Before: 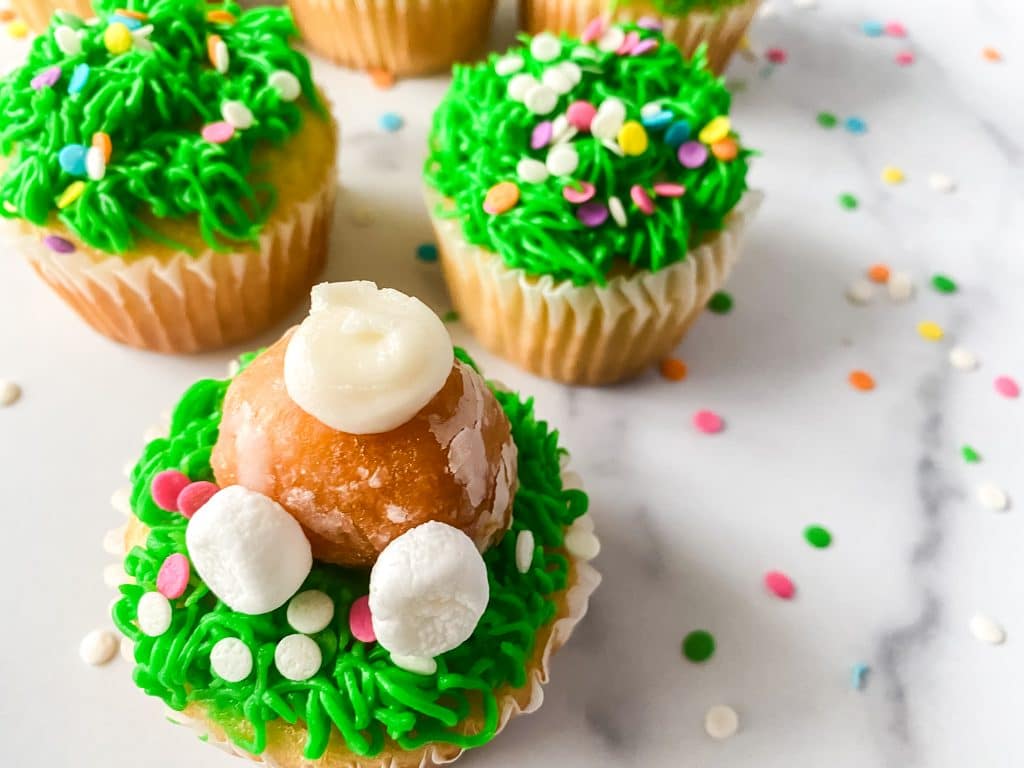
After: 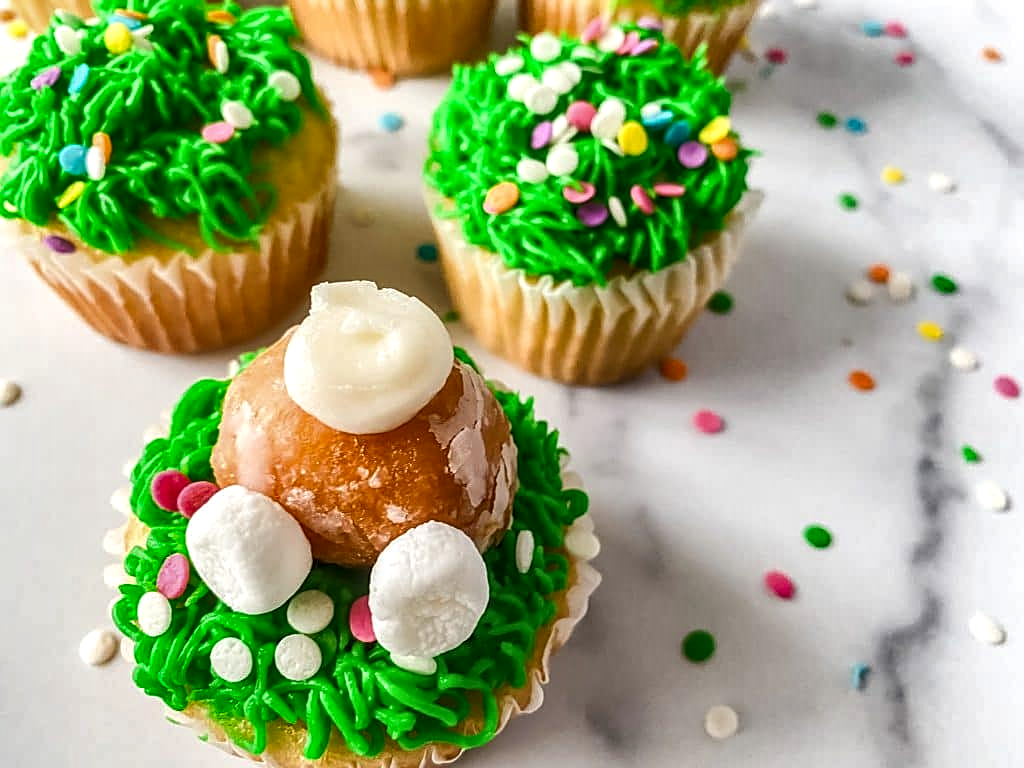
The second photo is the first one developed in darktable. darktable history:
local contrast: detail 130%
shadows and highlights: white point adjustment 0.836, soften with gaussian
sharpen: radius 1.938
